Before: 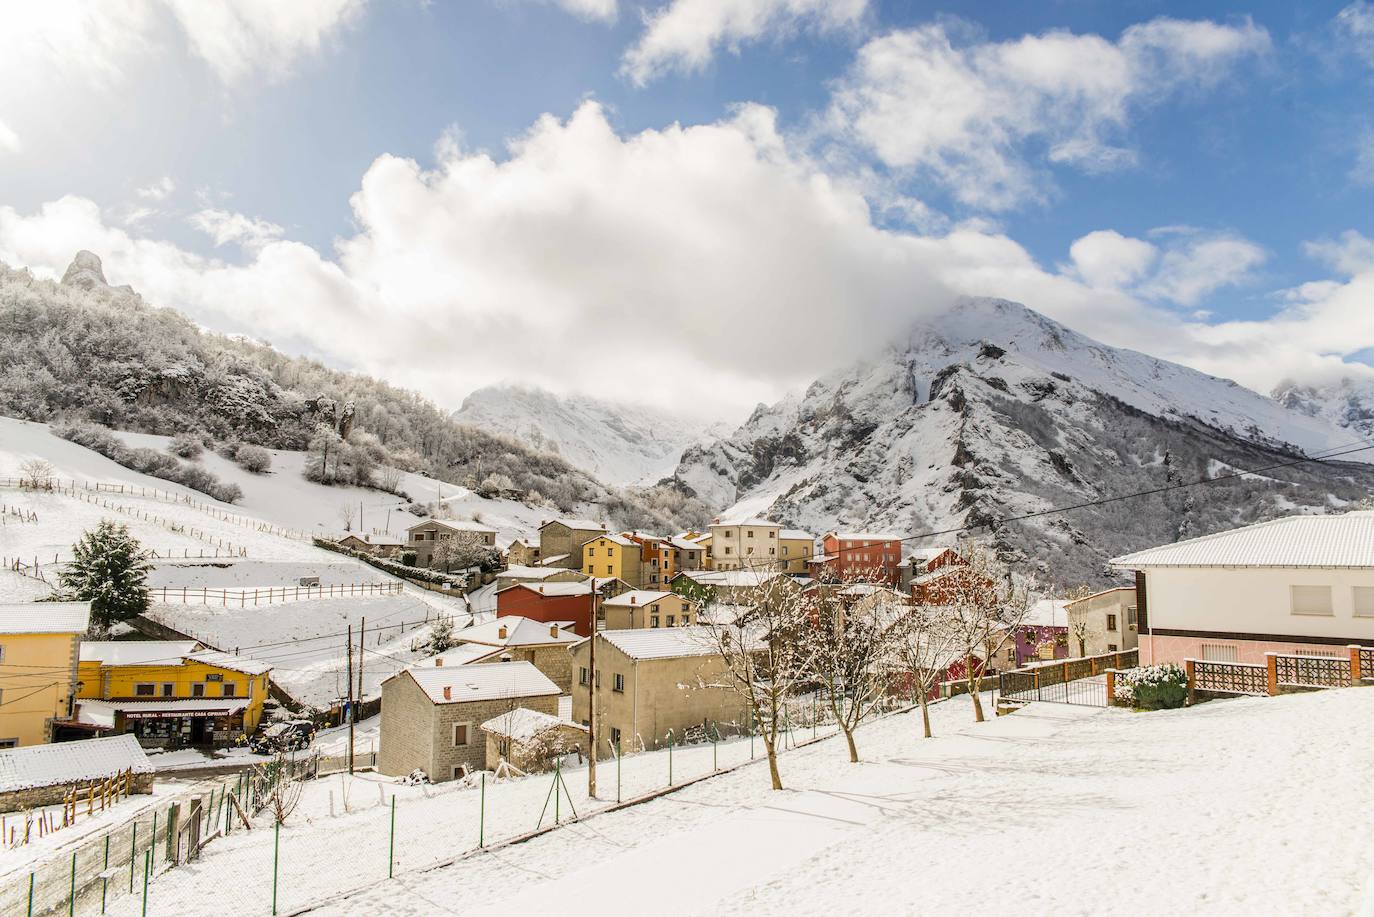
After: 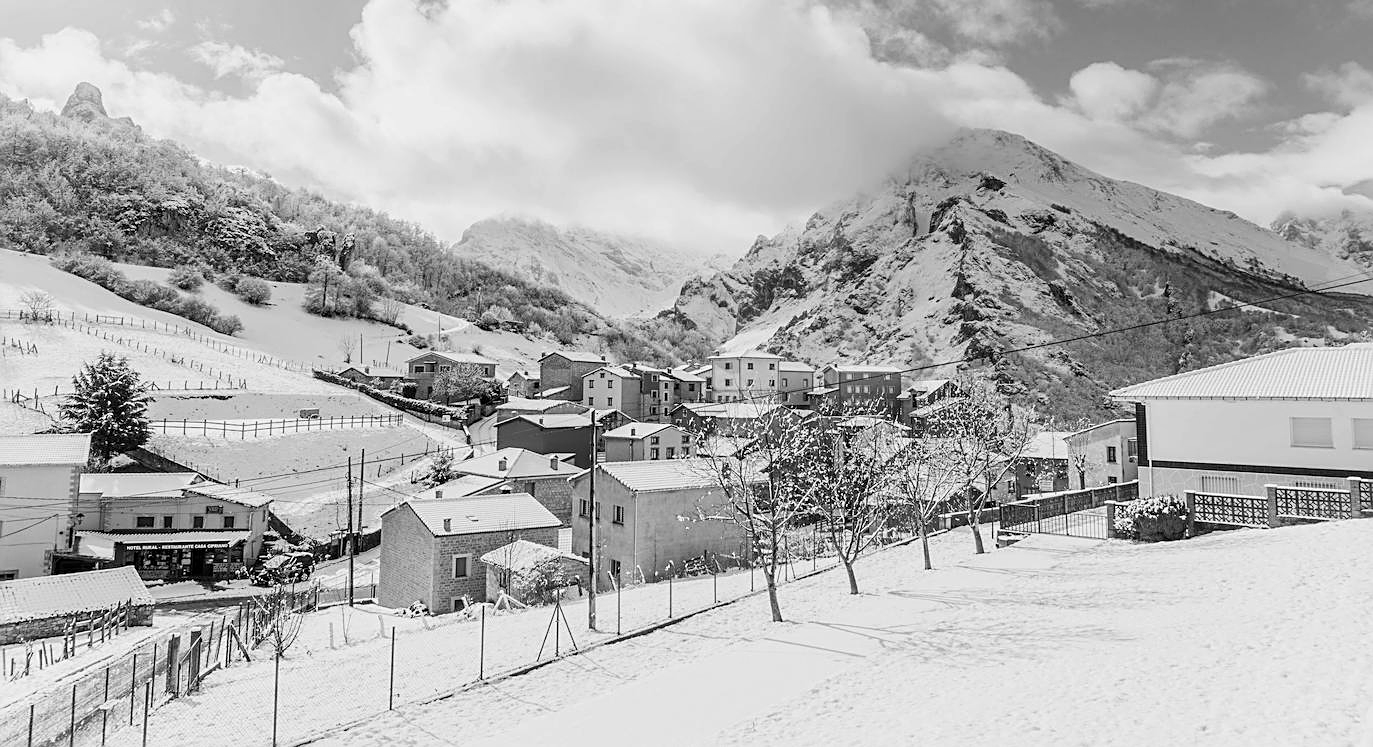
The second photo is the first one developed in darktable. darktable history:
crop and rotate: top 18.507%
monochrome: a 30.25, b 92.03
contrast brightness saturation: contrast 0.08, saturation 0.2
sharpen: on, module defaults
